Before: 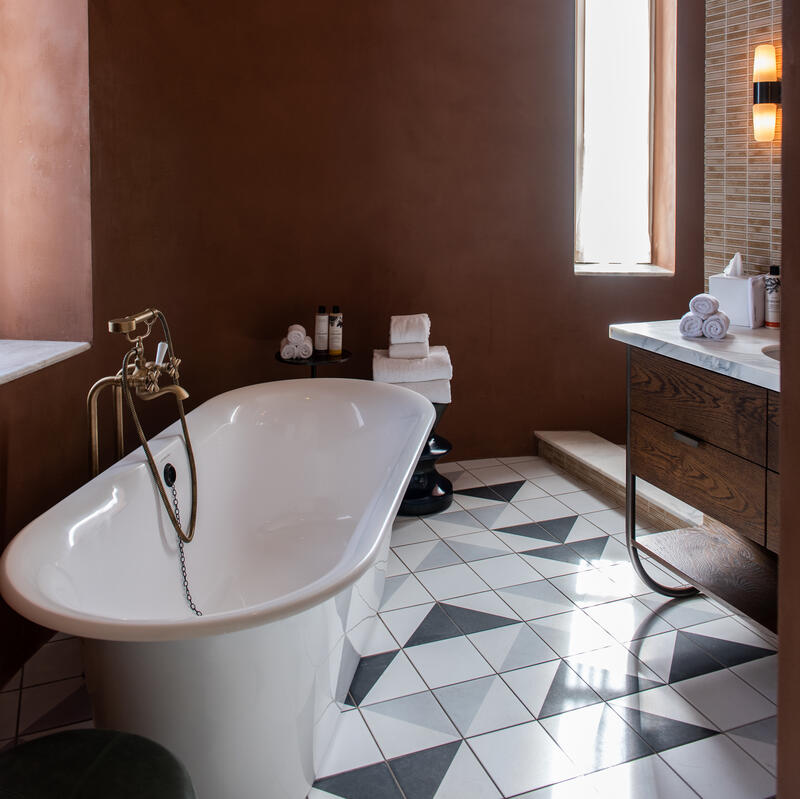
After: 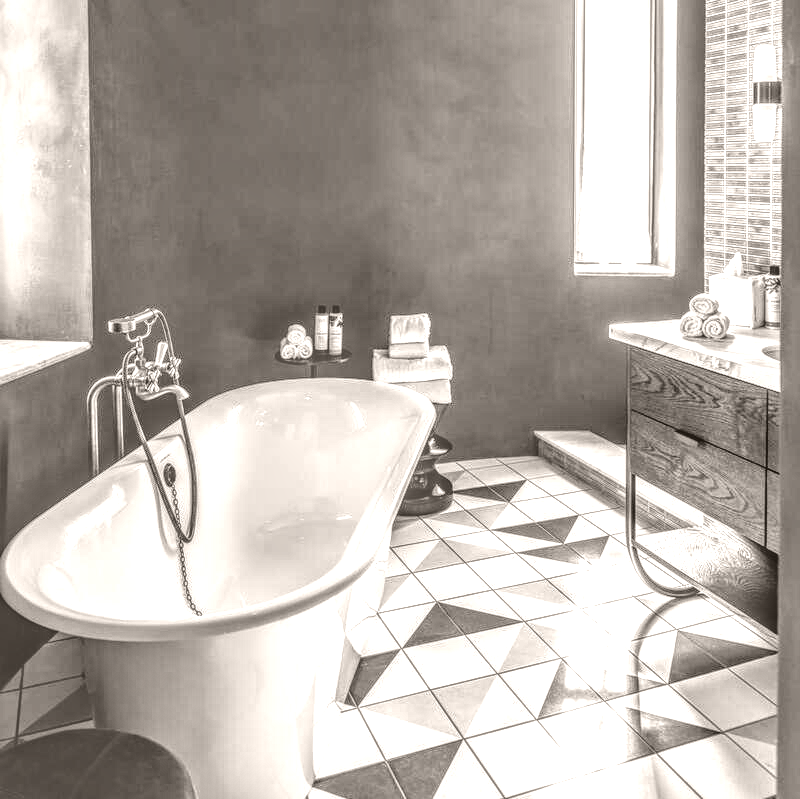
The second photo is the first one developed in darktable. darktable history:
color balance rgb: perceptual saturation grading › global saturation 30%, global vibrance 20%
colorize: hue 34.49°, saturation 35.33%, source mix 100%, lightness 55%, version 1
local contrast: highlights 0%, shadows 0%, detail 300%, midtone range 0.3
